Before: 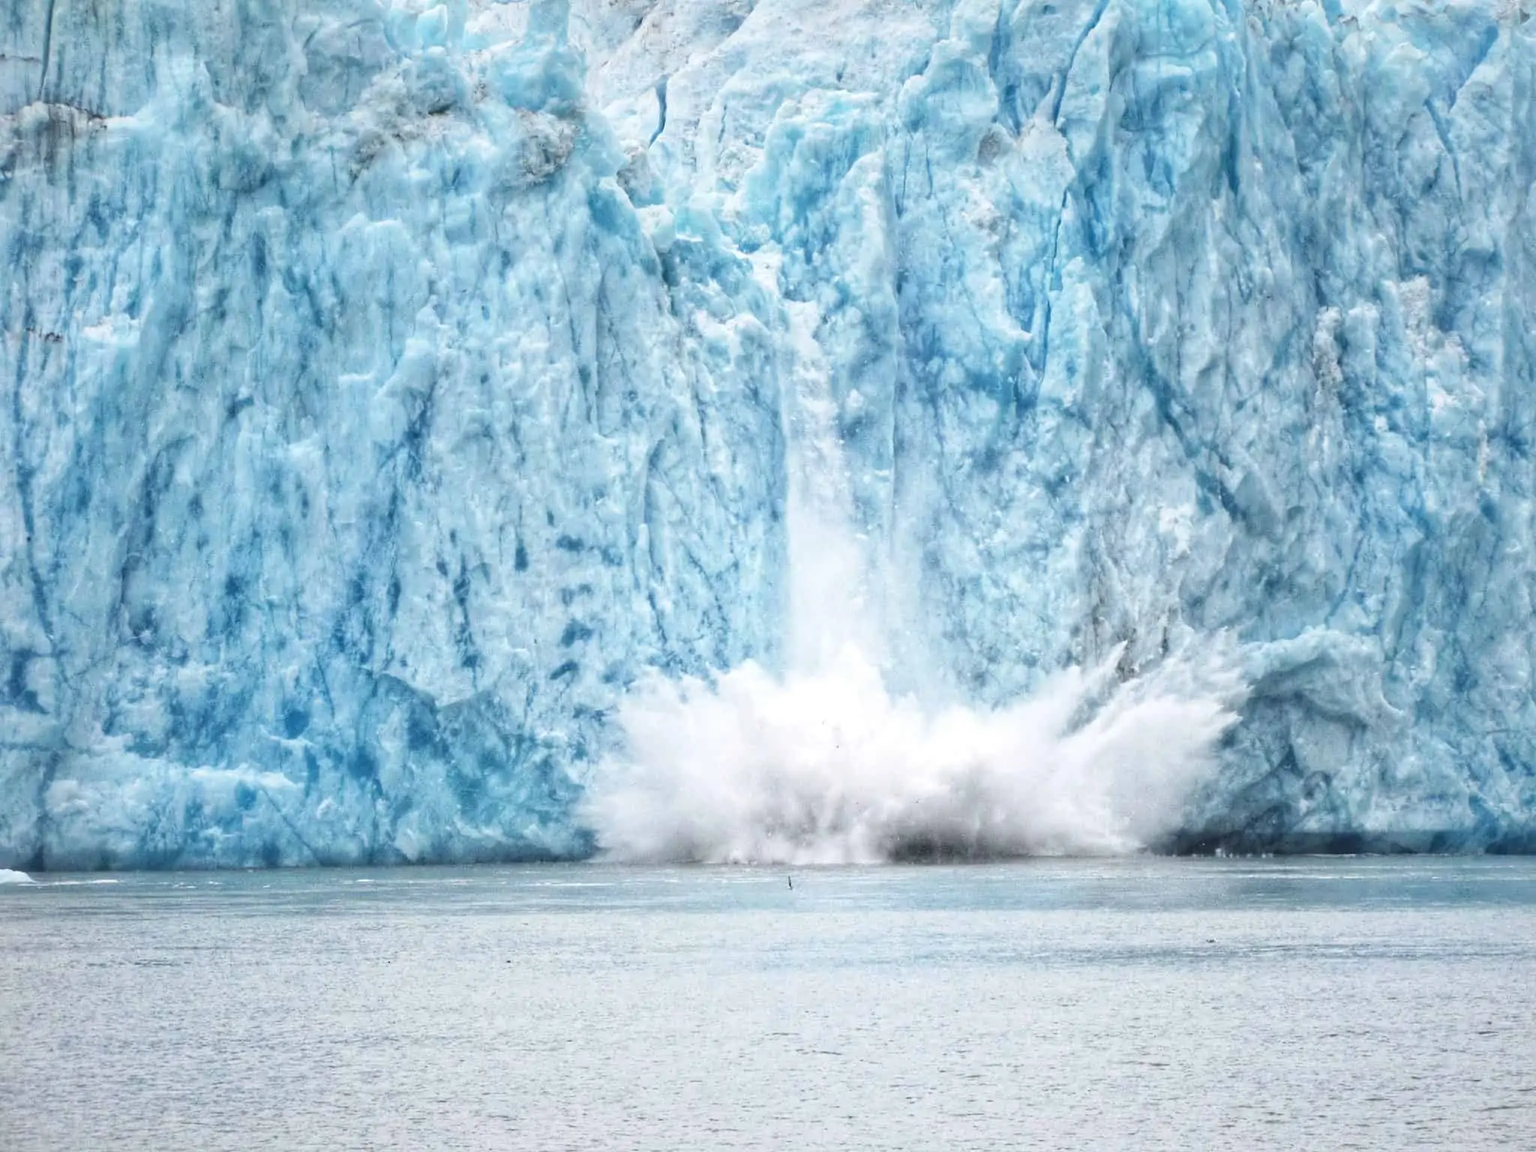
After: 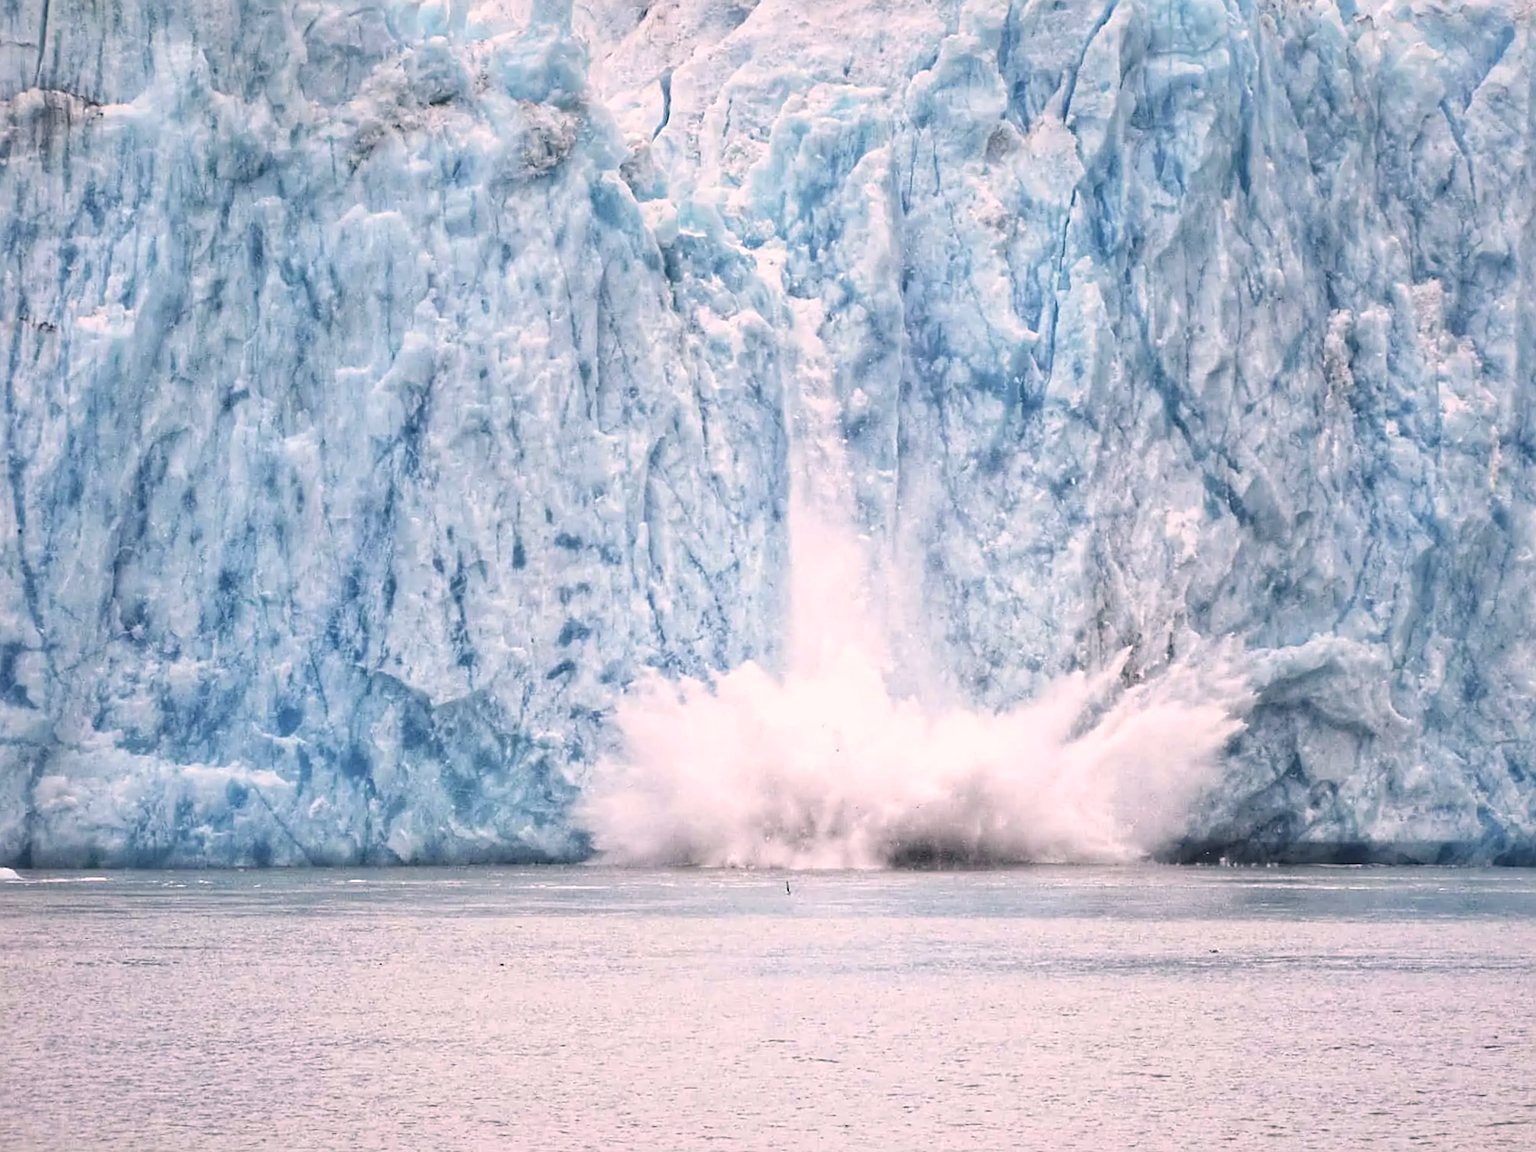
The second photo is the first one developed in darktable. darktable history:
sharpen: on, module defaults
crop and rotate: angle -0.59°
color correction: highlights a* 12.62, highlights b* 5.62
